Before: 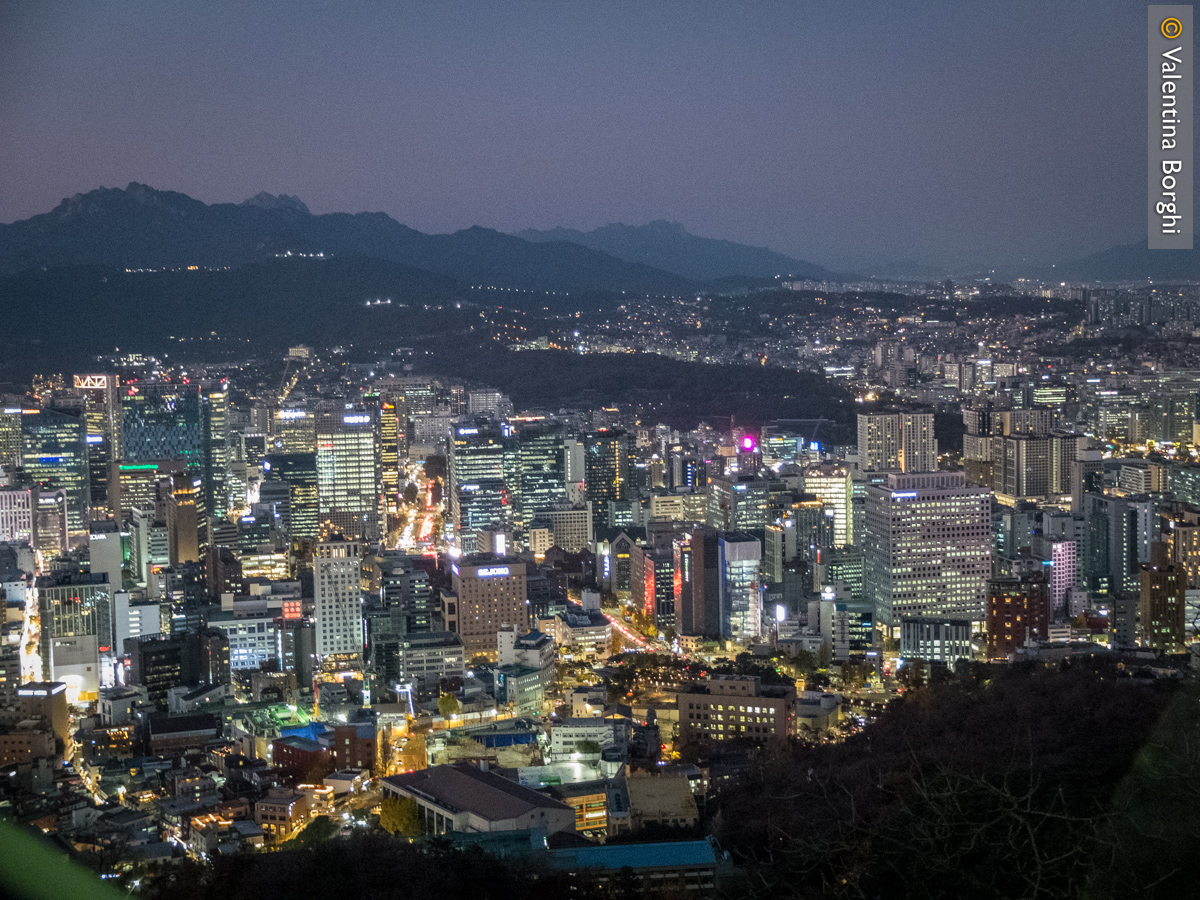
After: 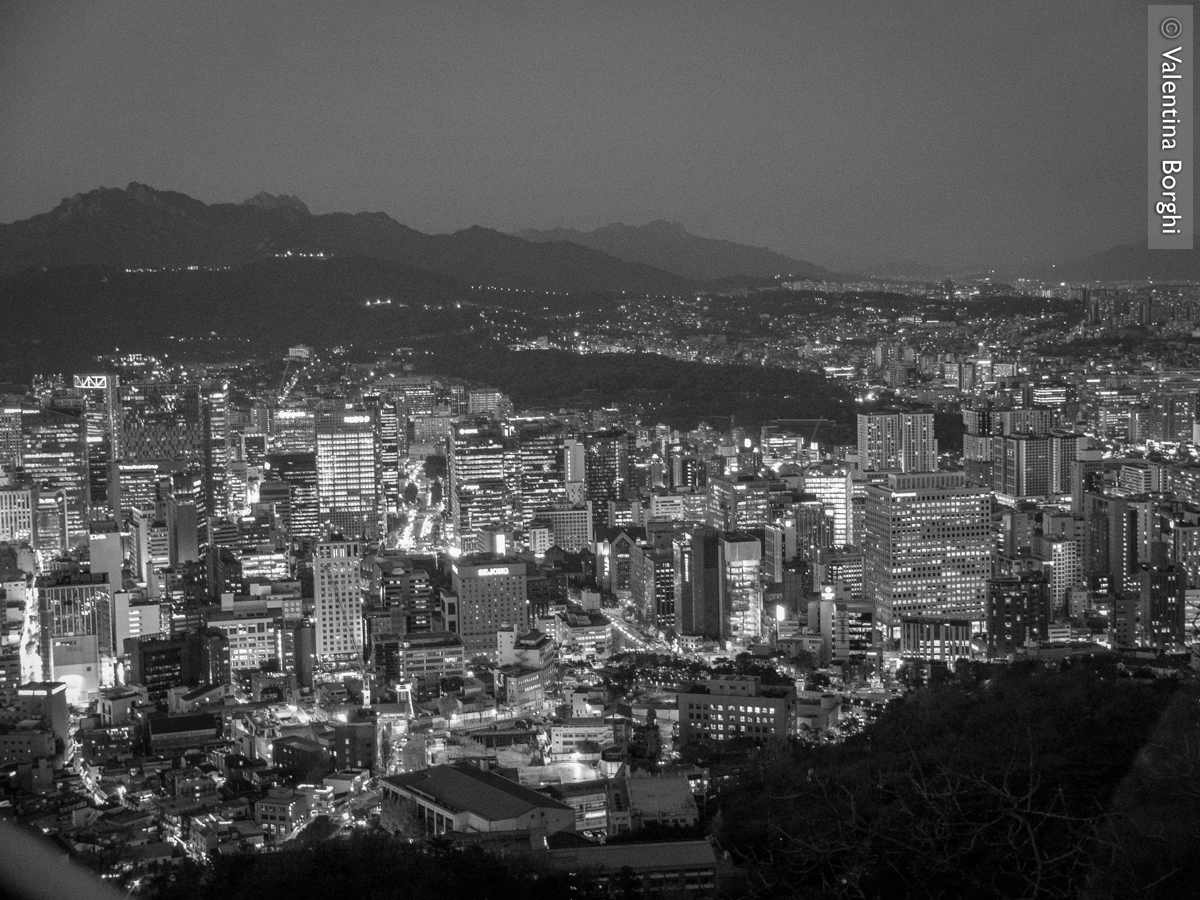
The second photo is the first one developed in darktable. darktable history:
monochrome: on, module defaults
color zones: curves: ch0 [(0.11, 0.396) (0.195, 0.36) (0.25, 0.5) (0.303, 0.412) (0.357, 0.544) (0.75, 0.5) (0.967, 0.328)]; ch1 [(0, 0.468) (0.112, 0.512) (0.202, 0.6) (0.25, 0.5) (0.307, 0.352) (0.357, 0.544) (0.75, 0.5) (0.963, 0.524)]
